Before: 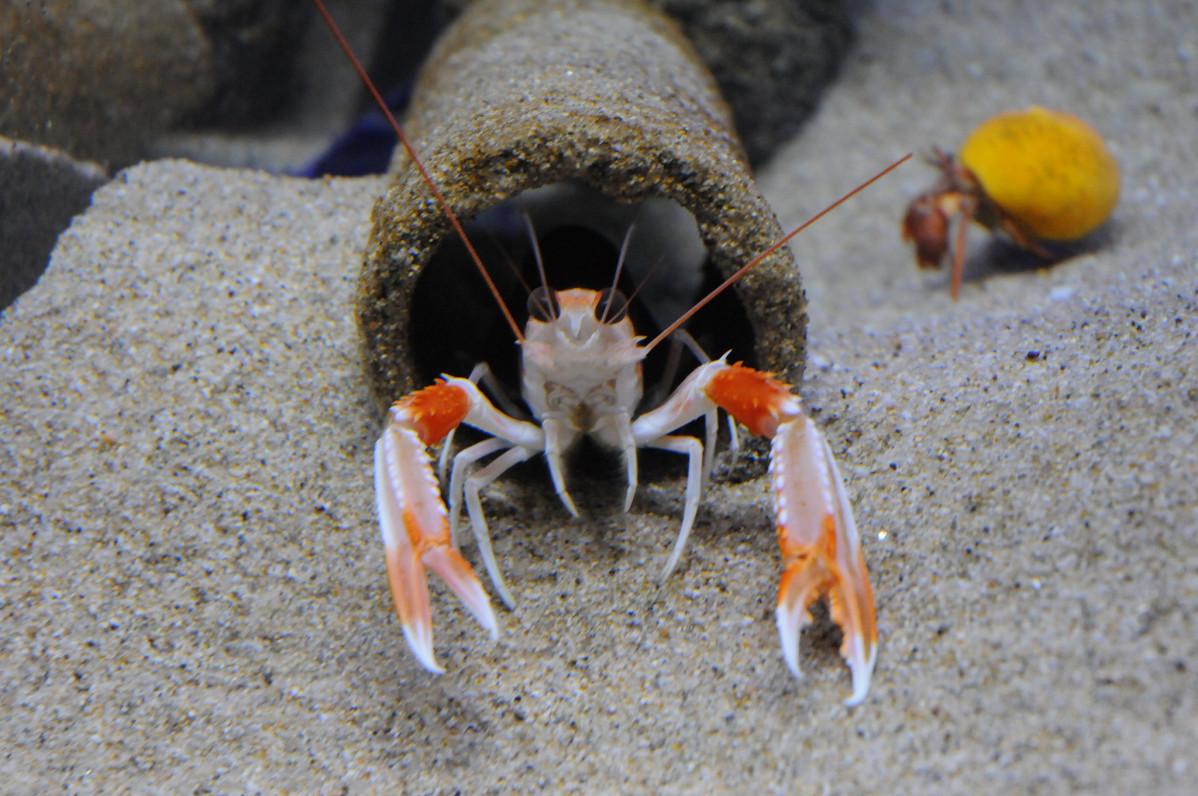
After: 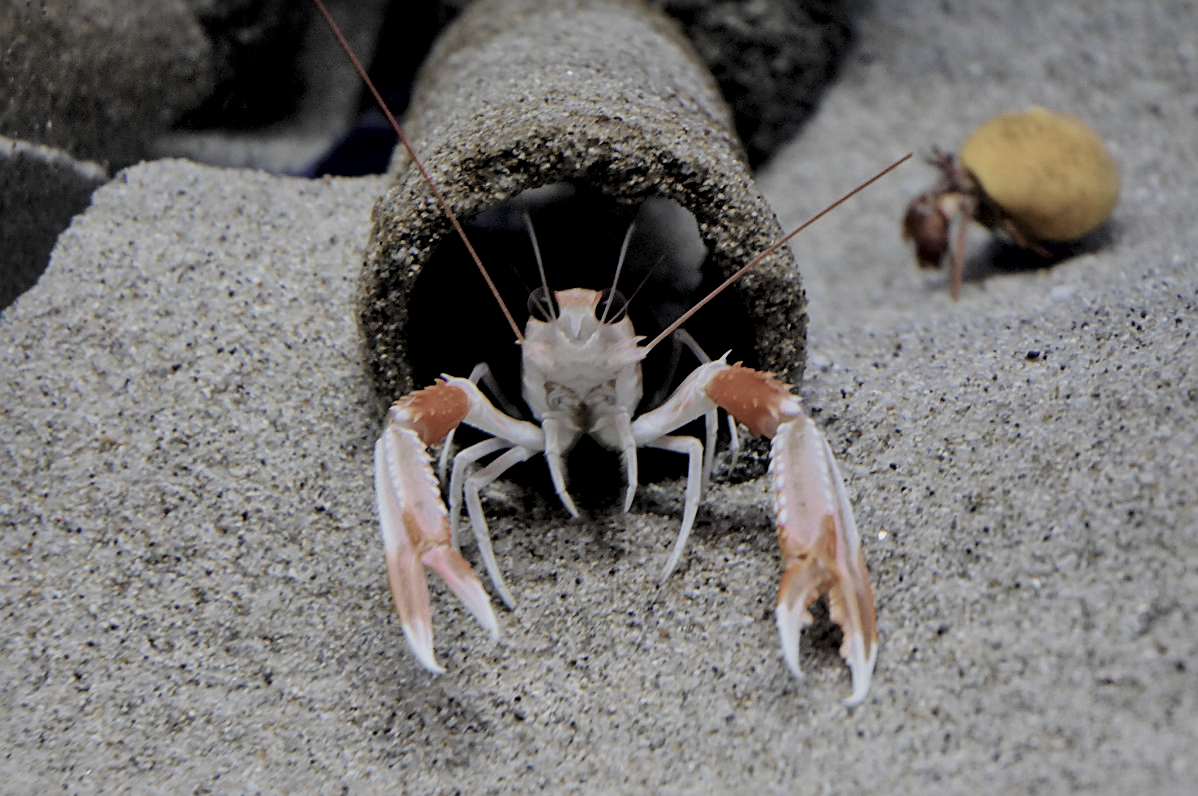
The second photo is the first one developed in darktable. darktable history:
filmic rgb: black relative exposure -7.15 EV, white relative exposure 5.36 EV, hardness 3.02
local contrast: mode bilateral grid, contrast 25, coarseness 47, detail 151%, midtone range 0.2
sharpen: on, module defaults
color zones: curves: ch0 [(0, 0.6) (0.129, 0.508) (0.193, 0.483) (0.429, 0.5) (0.571, 0.5) (0.714, 0.5) (0.857, 0.5) (1, 0.6)]; ch1 [(0, 0.481) (0.112, 0.245) (0.213, 0.223) (0.429, 0.233) (0.571, 0.231) (0.683, 0.242) (0.857, 0.296) (1, 0.481)]
